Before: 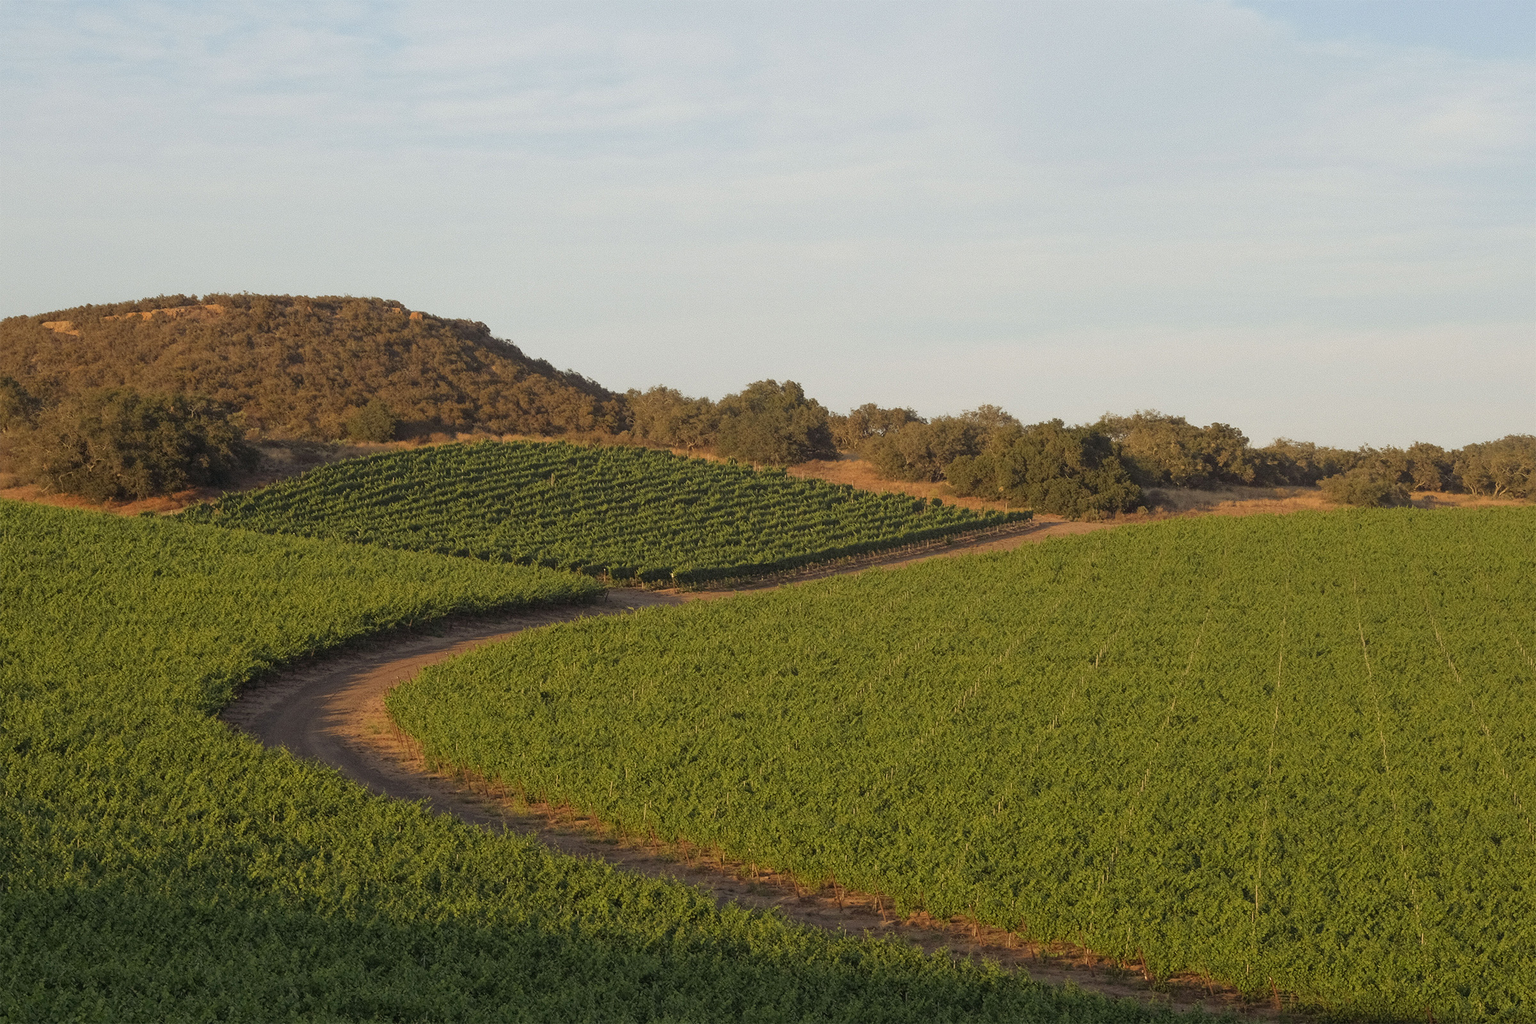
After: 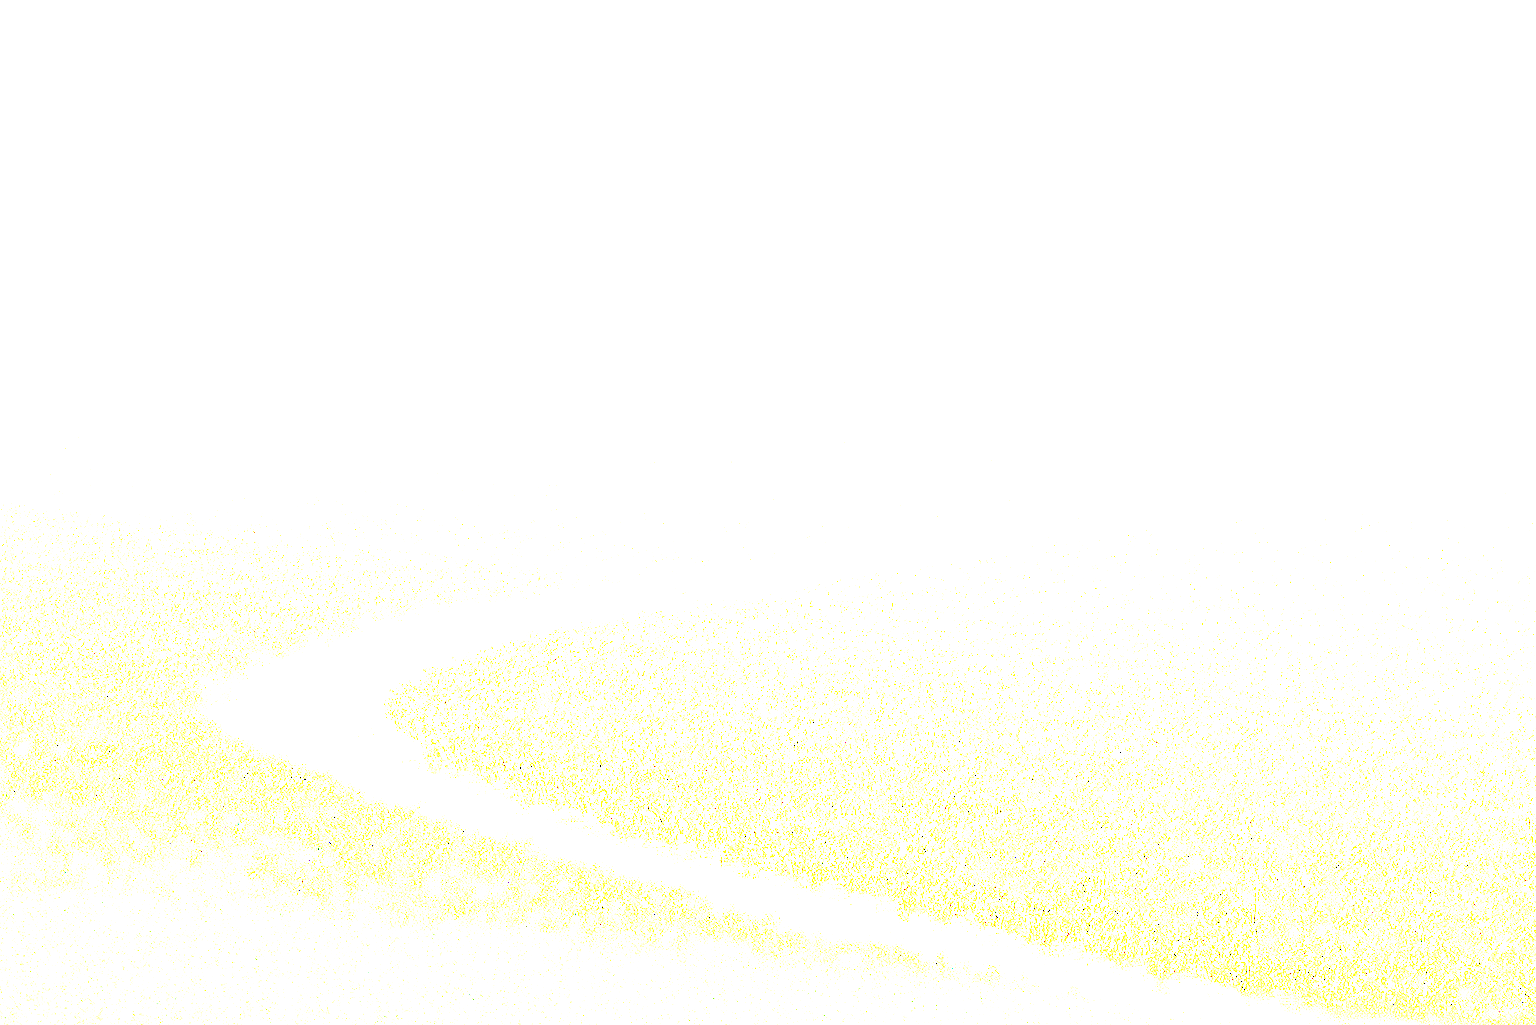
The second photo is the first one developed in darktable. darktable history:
color zones: curves: ch0 [(0, 0.425) (0.143, 0.422) (0.286, 0.42) (0.429, 0.419) (0.571, 0.419) (0.714, 0.42) (0.857, 0.422) (1, 0.425)]
local contrast: highlights 60%, shadows 64%, detail 160%
crop: left 0.143%
exposure: exposure 7.927 EV, compensate highlight preservation false
